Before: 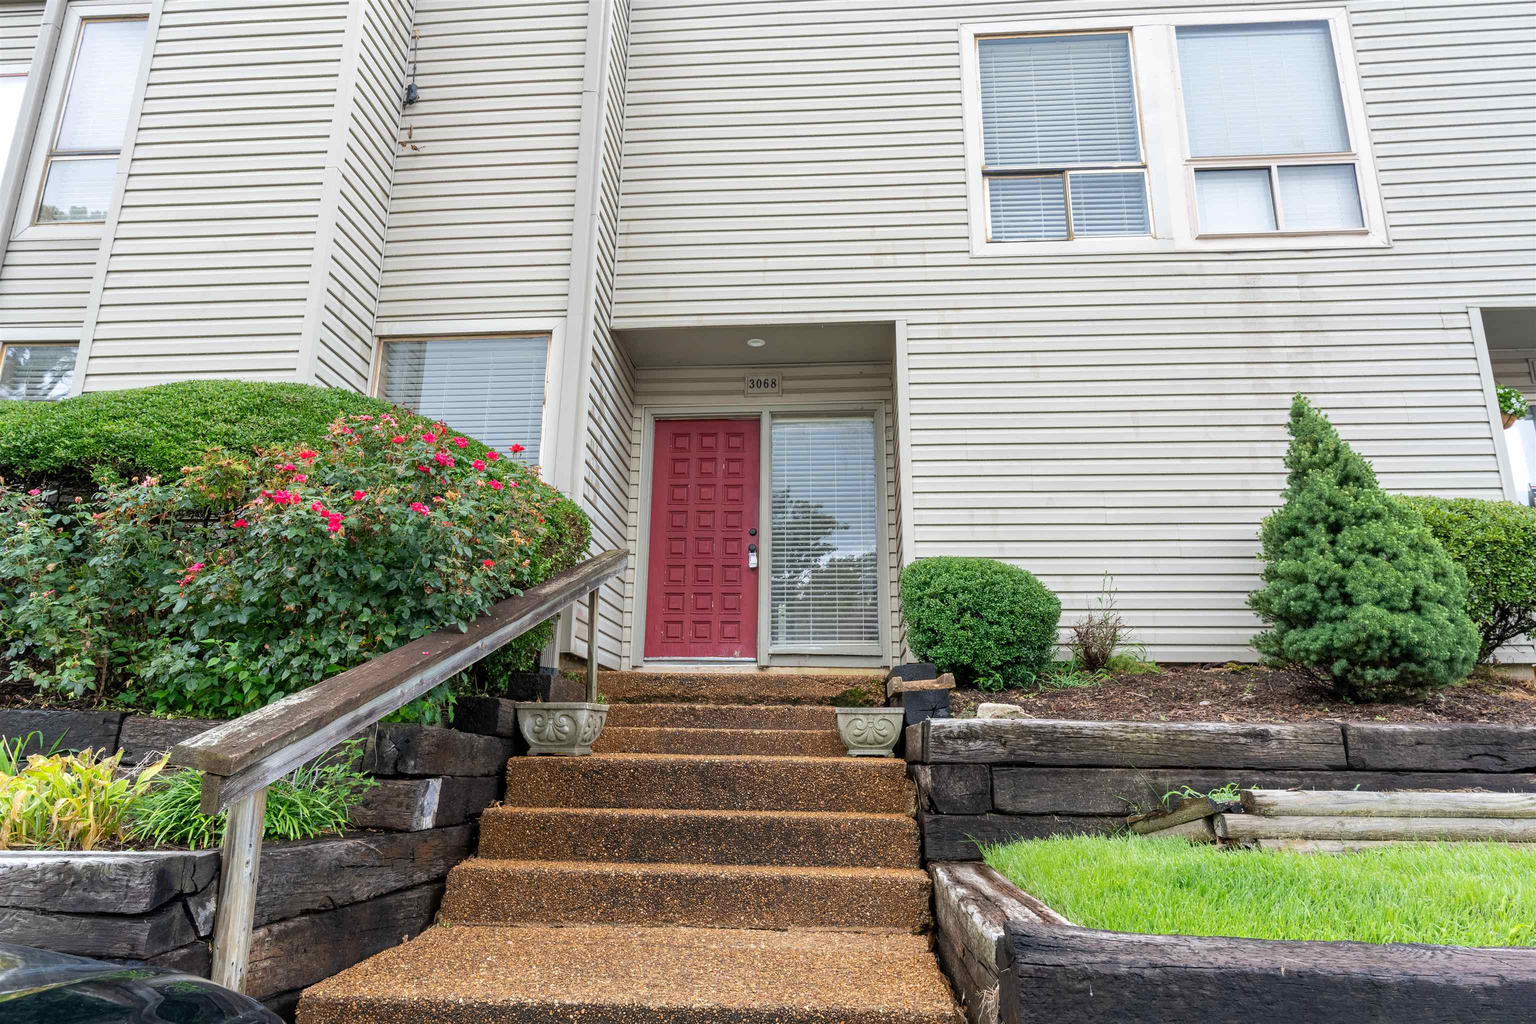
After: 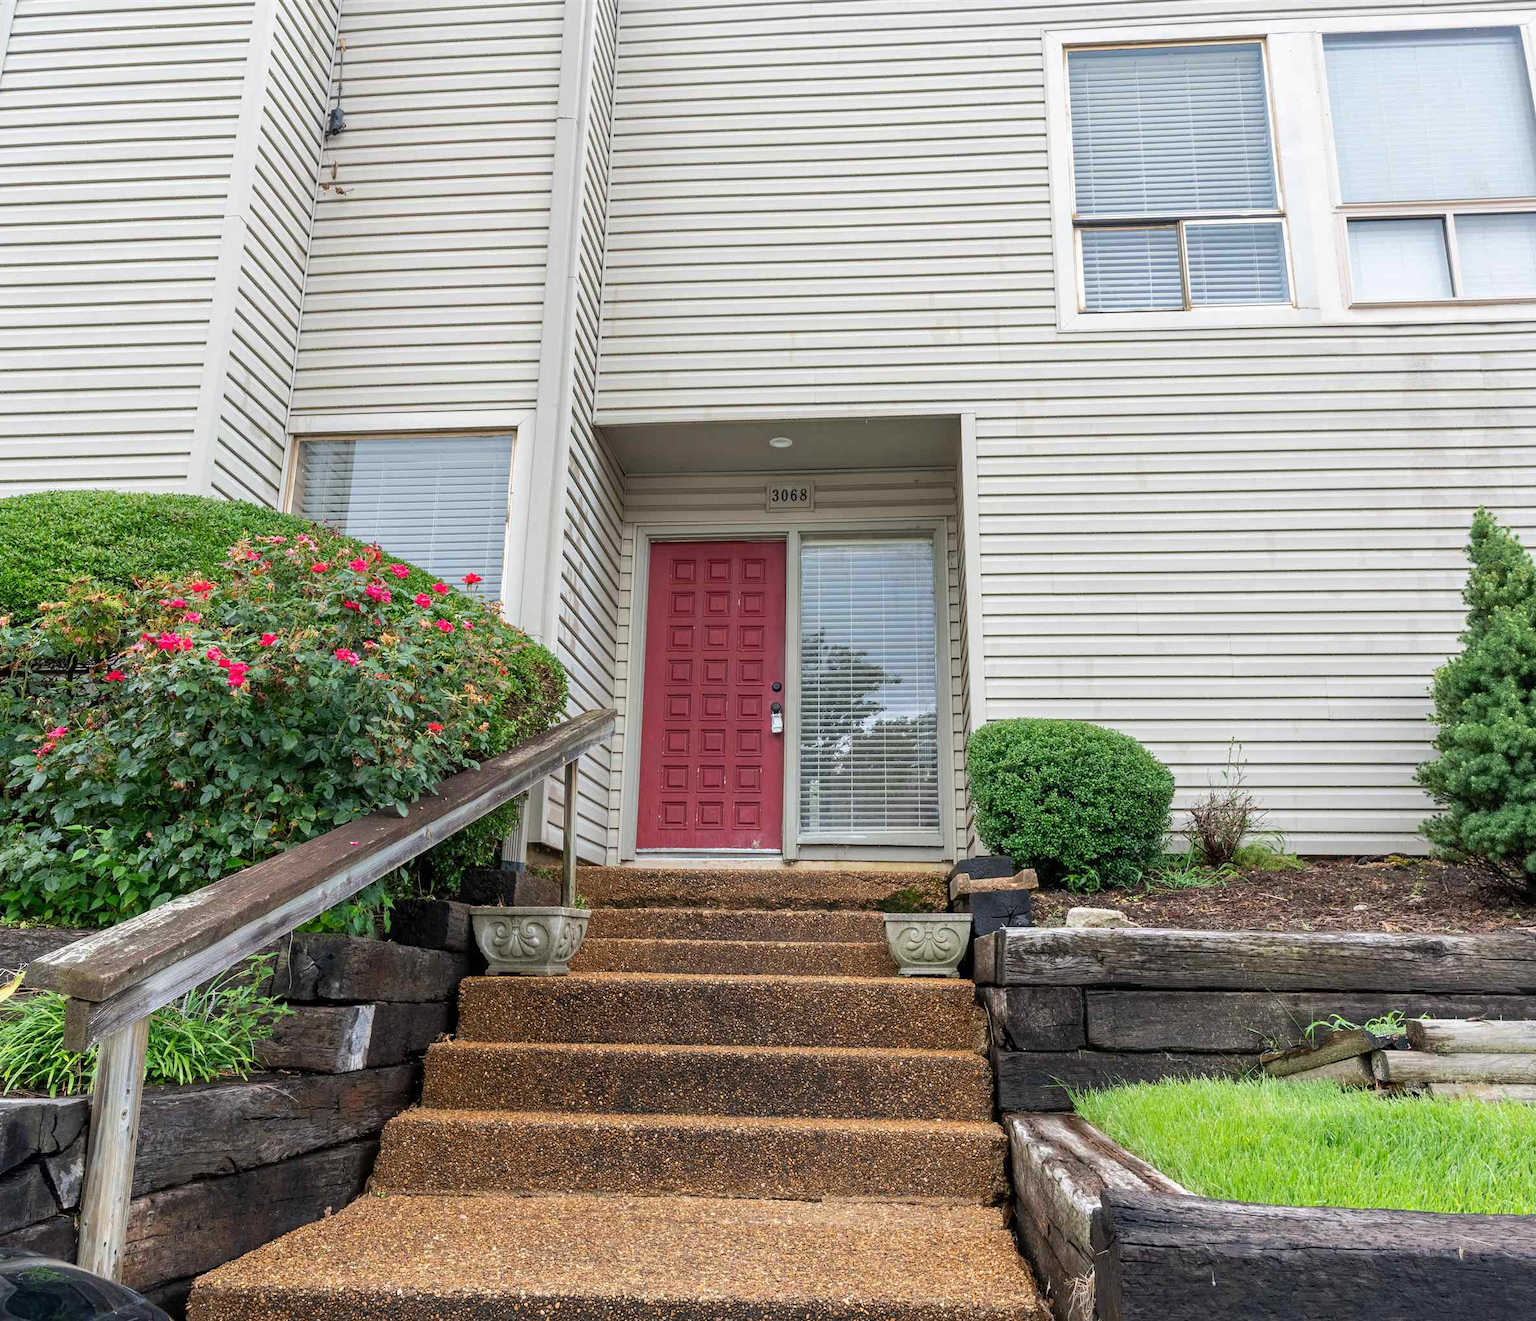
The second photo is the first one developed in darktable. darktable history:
rotate and perspective: crop left 0, crop top 0
crop: left 9.88%, right 12.664%
